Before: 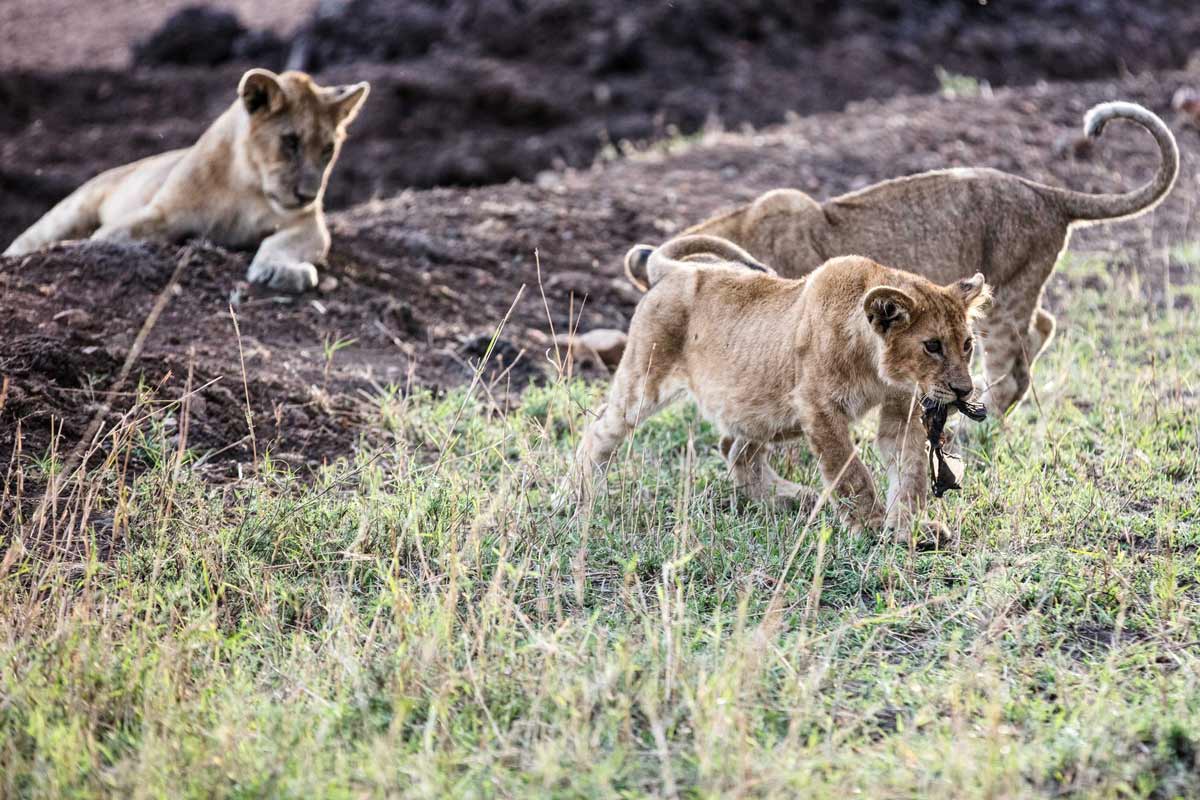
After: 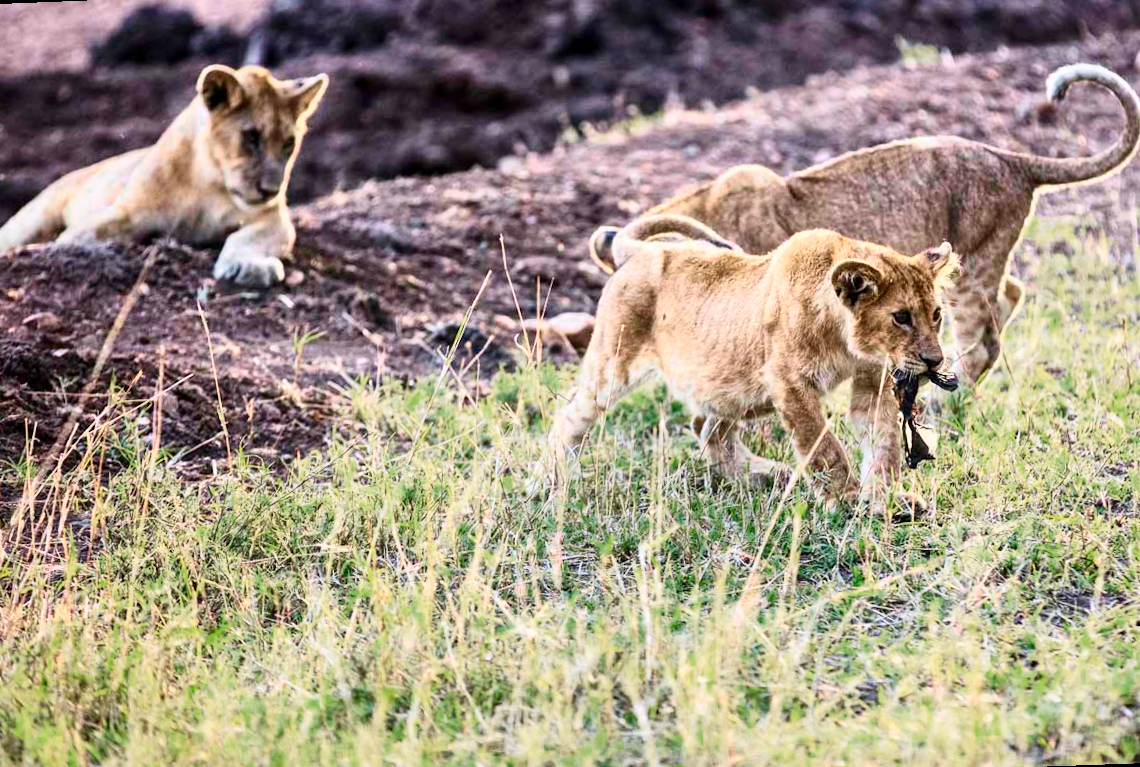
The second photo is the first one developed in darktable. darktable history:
tone curve: curves: ch0 [(0, 0) (0.091, 0.075) (0.389, 0.441) (0.696, 0.808) (0.844, 0.908) (0.909, 0.942) (1, 0.973)]; ch1 [(0, 0) (0.437, 0.404) (0.48, 0.486) (0.5, 0.5) (0.529, 0.556) (0.58, 0.606) (0.616, 0.654) (1, 1)]; ch2 [(0, 0) (0.442, 0.415) (0.5, 0.5) (0.535, 0.567) (0.585, 0.632) (1, 1)], color space Lab, independent channels, preserve colors none
local contrast: mode bilateral grid, contrast 20, coarseness 50, detail 120%, midtone range 0.2
rotate and perspective: rotation -2.12°, lens shift (vertical) 0.009, lens shift (horizontal) -0.008, automatic cropping original format, crop left 0.036, crop right 0.964, crop top 0.05, crop bottom 0.959
color zones: curves: ch0 [(0, 0.558) (0.143, 0.548) (0.286, 0.447) (0.429, 0.259) (0.571, 0.5) (0.714, 0.5) (0.857, 0.593) (1, 0.558)]; ch1 [(0, 0.543) (0.01, 0.544) (0.12, 0.492) (0.248, 0.458) (0.5, 0.534) (0.748, 0.5) (0.99, 0.469) (1, 0.543)]; ch2 [(0, 0.507) (0.143, 0.522) (0.286, 0.505) (0.429, 0.5) (0.571, 0.5) (0.714, 0.5) (0.857, 0.5) (1, 0.507)]
